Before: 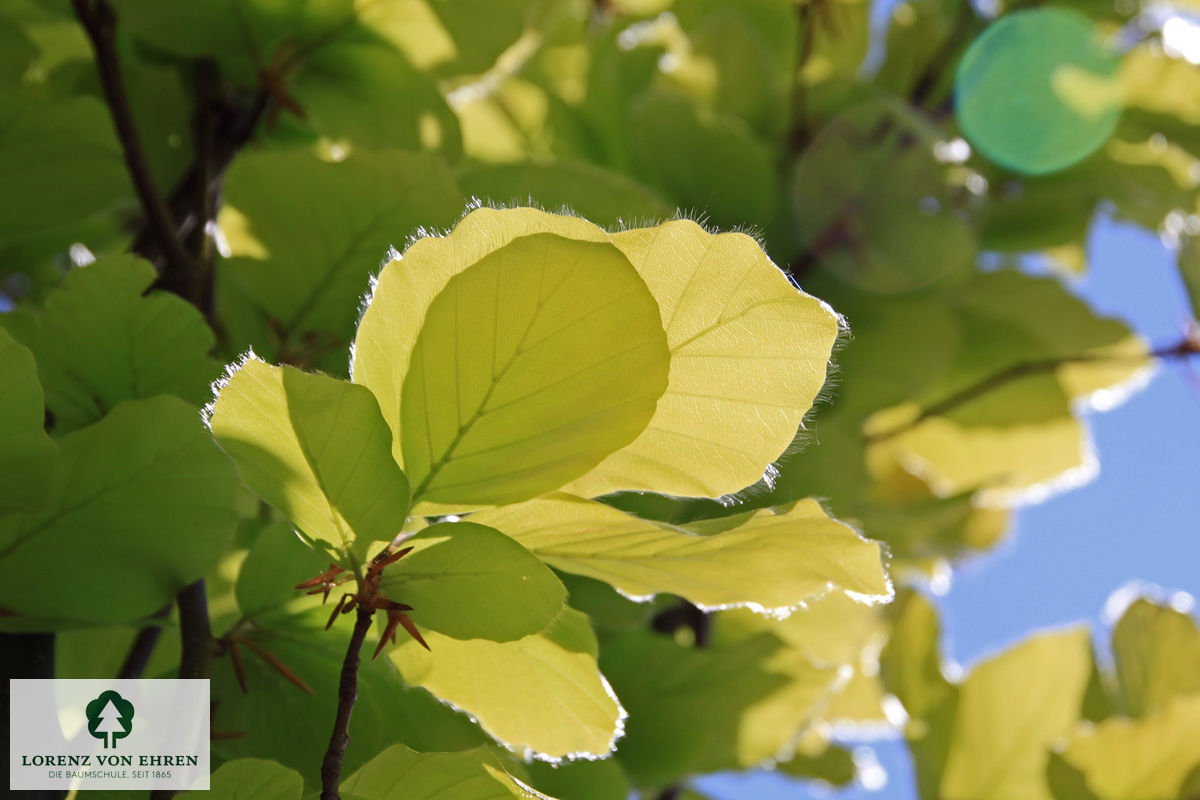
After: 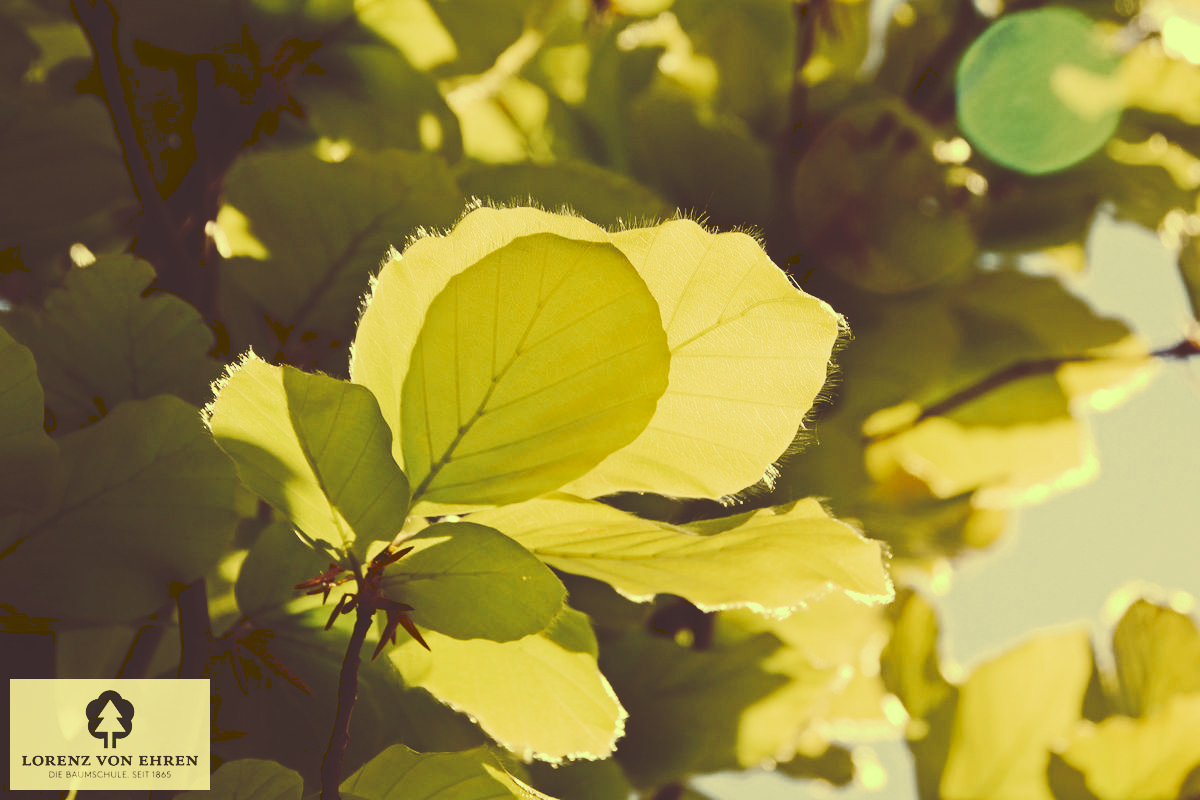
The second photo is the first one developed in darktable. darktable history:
tone curve: curves: ch0 [(0, 0) (0.003, 0.184) (0.011, 0.184) (0.025, 0.189) (0.044, 0.192) (0.069, 0.194) (0.1, 0.2) (0.136, 0.202) (0.177, 0.206) (0.224, 0.214) (0.277, 0.243) (0.335, 0.297) (0.399, 0.39) (0.468, 0.508) (0.543, 0.653) (0.623, 0.754) (0.709, 0.834) (0.801, 0.887) (0.898, 0.925) (1, 1)], preserve colors none
color look up table: target L [96.73, 89.62, 85.39, 87.43, 67.14, 64.73, 57.67, 58.71, 31.55, 25.46, 201.61, 81.86, 75.15, 69.27, 62.46, 62.54, 58.63, 52.16, 51.33, 40.27, 35.75, 28.62, 15.85, 13, 10.16, 97.67, 91.17, 84.83, 75.99, 87.53, 69.19, 74.94, 58.59, 78.41, 52.88, 45.74, 33.35, 28.83, 44.92, 33.36, 46.38, 16.02, 11.14, 87.02, 67.88, 54.38, 54.85, 39.63, 13.05], target a [-35.35, -14.29, -24.47, -34.68, -35.6, -20.19, -22.84, -3.033, -1.354, 10.03, 0, 5.417, 17.25, 3.578, 19.05, 35.49, 35.56, 5.328, 26.52, 13.69, 16.91, 33.67, 56.68, 51.19, 45.9, -27.72, -9.784, -10.11, 13.85, -1.723, 5.355, 2.21, 35, 9.864, 15.32, 18.07, 16.7, 11.14, 14.86, 5.334, 22.72, 50.49, 47.82, -32.89, -3.048, -16.29, -14.85, -6.869, 40.65], target b [72.13, 57.72, 52.84, 53.66, 38.09, 40.48, 29.82, 34.4, 18.27, 43.09, -0.001, 51.71, 41.19, 31.65, 49, 23.57, 43.37, 16.48, 30.64, 68.56, 41.99, 48.53, 26.51, 21.65, 16.77, 66.68, 55.31, 45.92, 37.9, 51.07, 27.51, 30.58, 14.4, 35.78, 10.12, 4.284, 4.695, 28.71, -12.8, -7.992, -9.646, -23.41, 18.4, 48.94, 25.89, 14.42, 4.139, 4.858, 21.7], num patches 49
